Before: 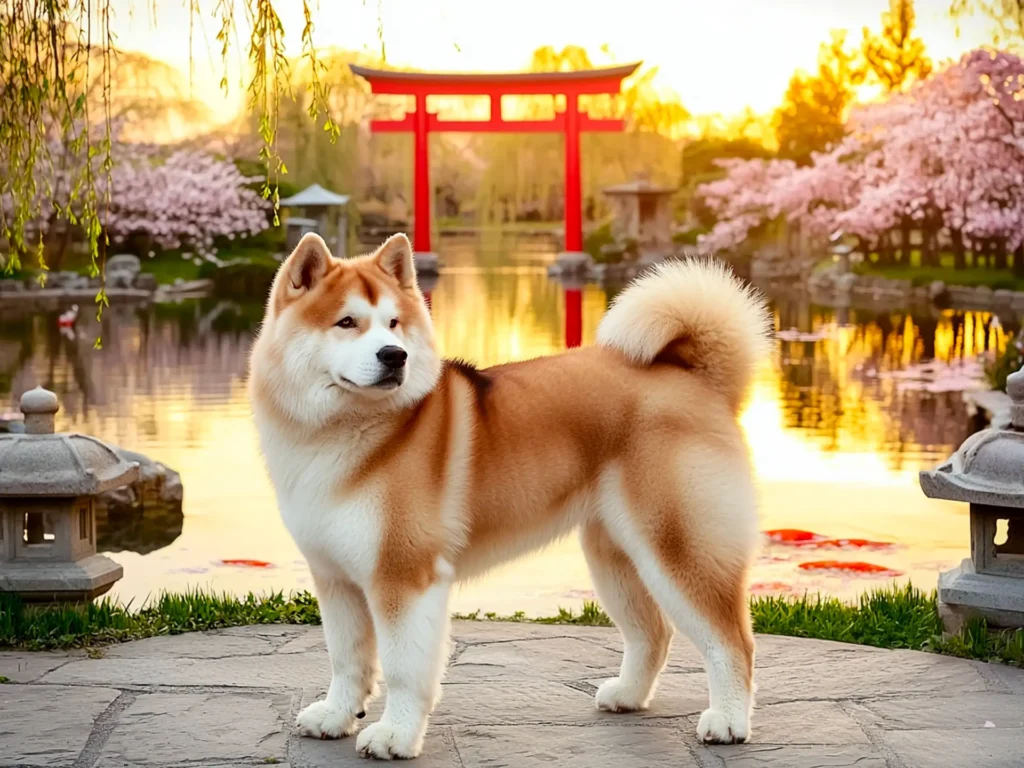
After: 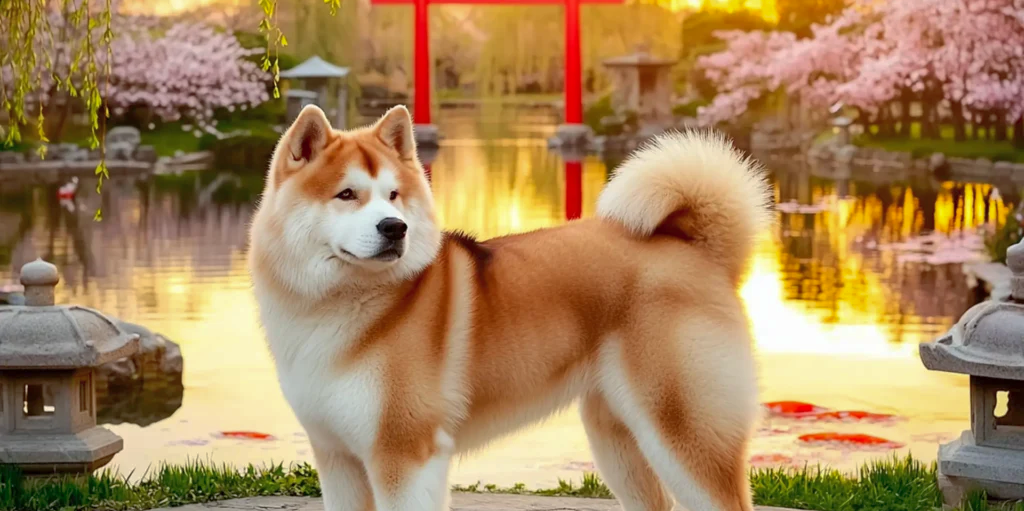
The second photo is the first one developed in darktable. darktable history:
crop: top 16.727%, bottom 16.727%
shadows and highlights: on, module defaults
